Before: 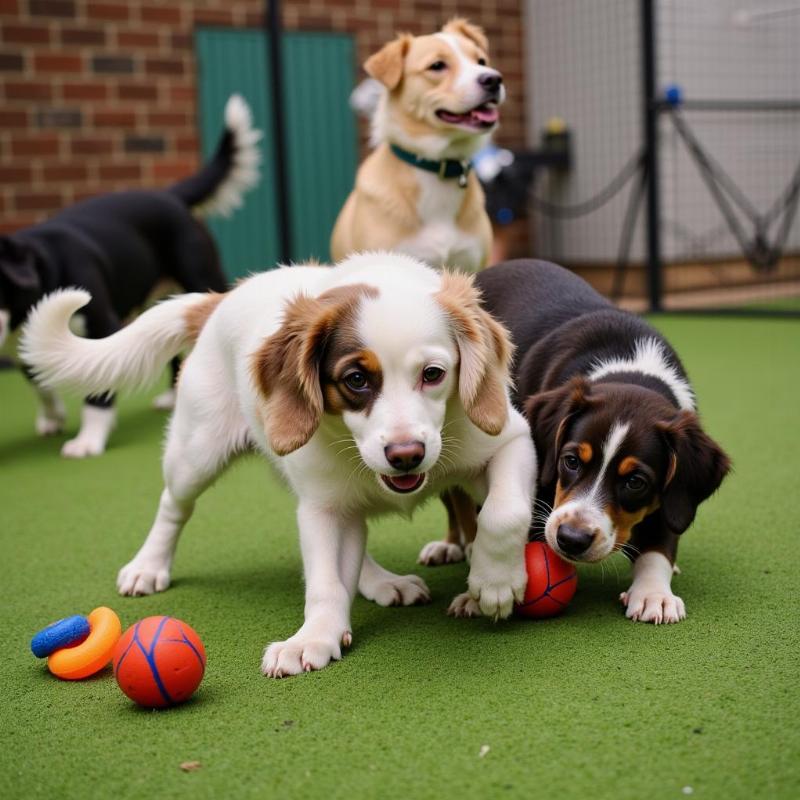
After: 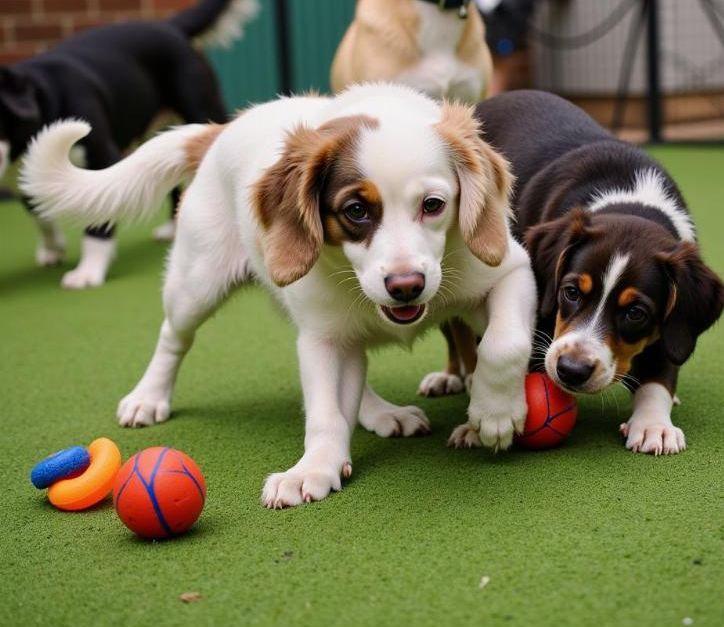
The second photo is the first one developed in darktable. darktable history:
crop: top 21.157%, right 9.459%, bottom 0.345%
